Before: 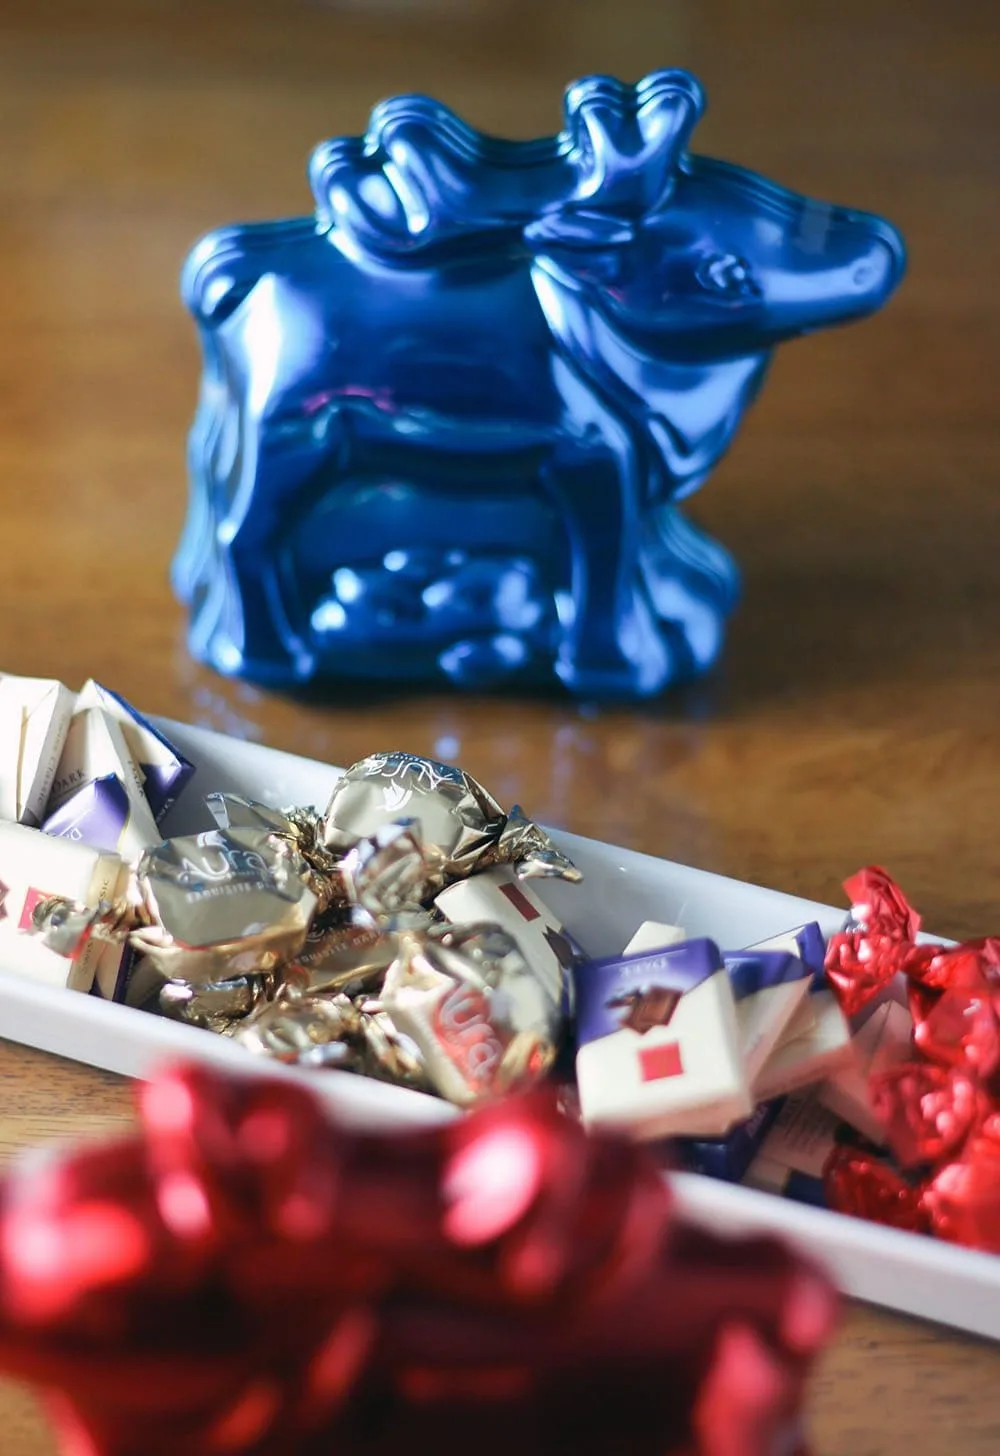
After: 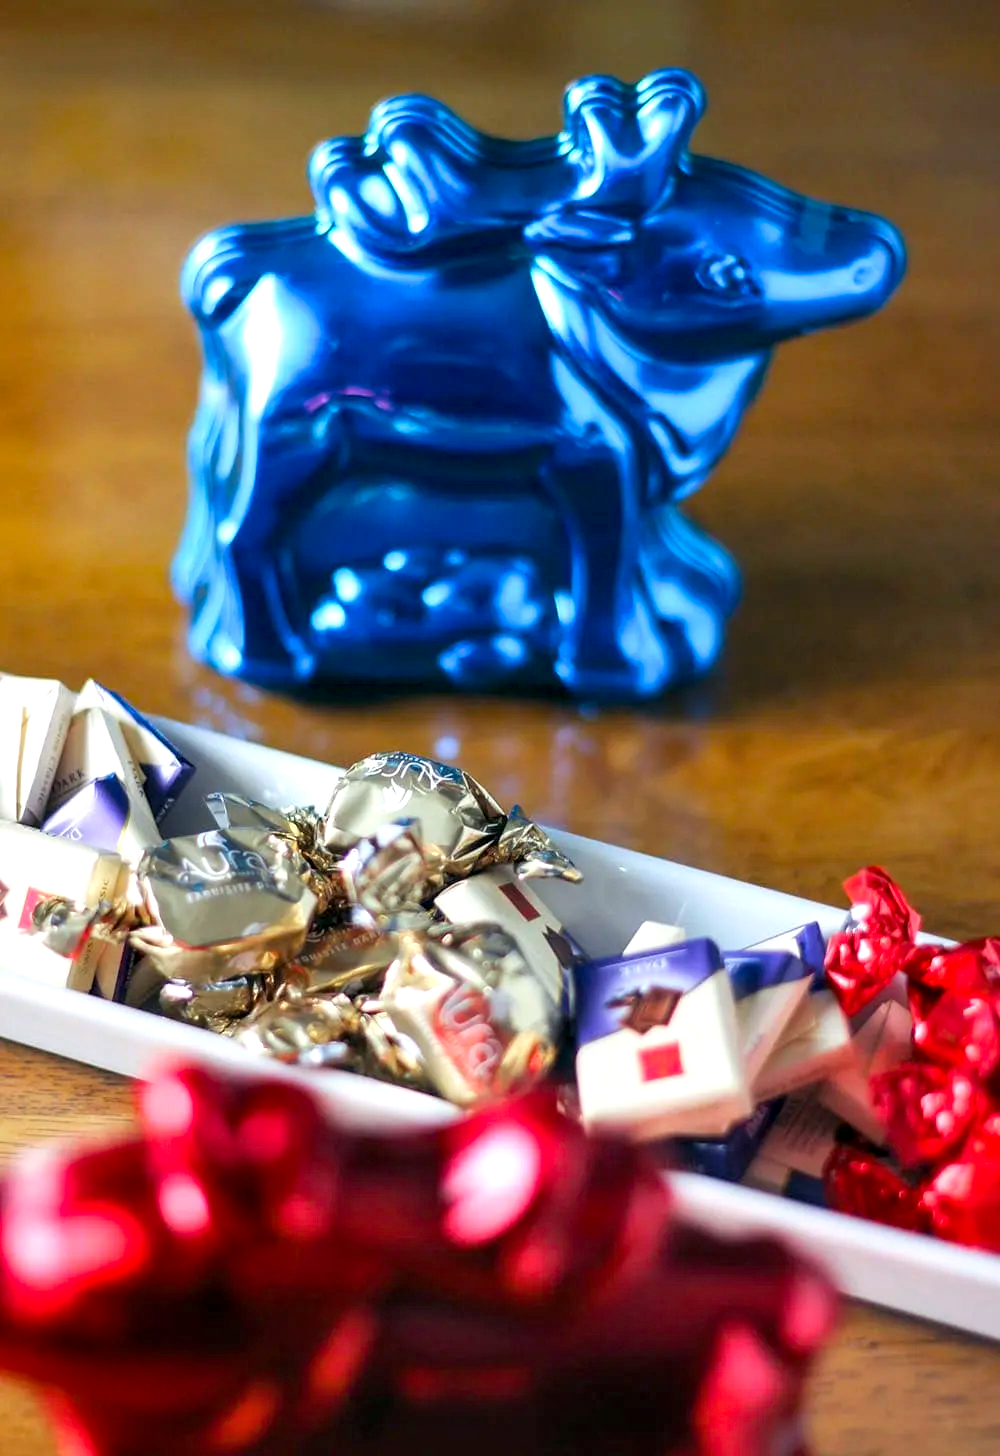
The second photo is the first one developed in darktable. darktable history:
local contrast: detail 135%, midtone range 0.75
contrast brightness saturation: contrast 0.03, brightness 0.06, saturation 0.13
color balance rgb: perceptual saturation grading › global saturation 20%, global vibrance 20%
